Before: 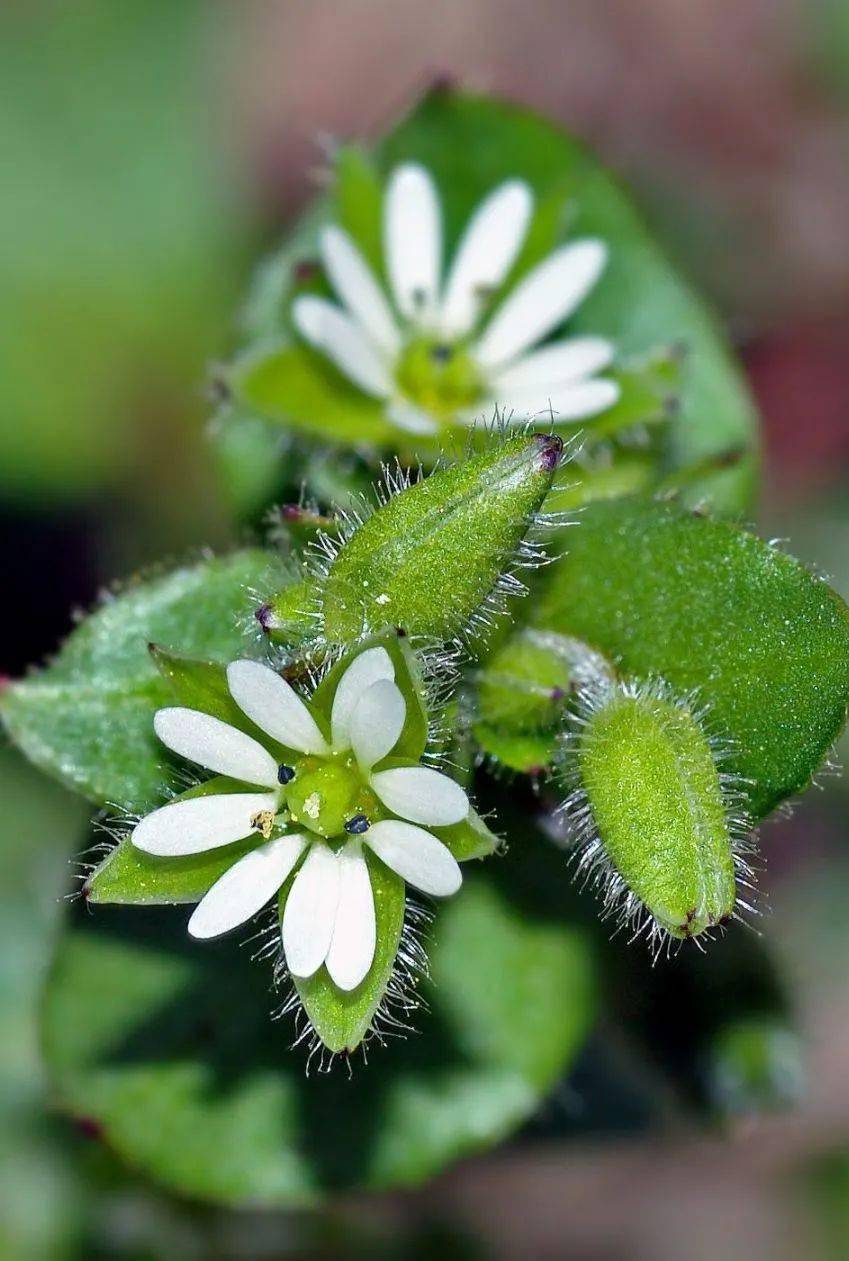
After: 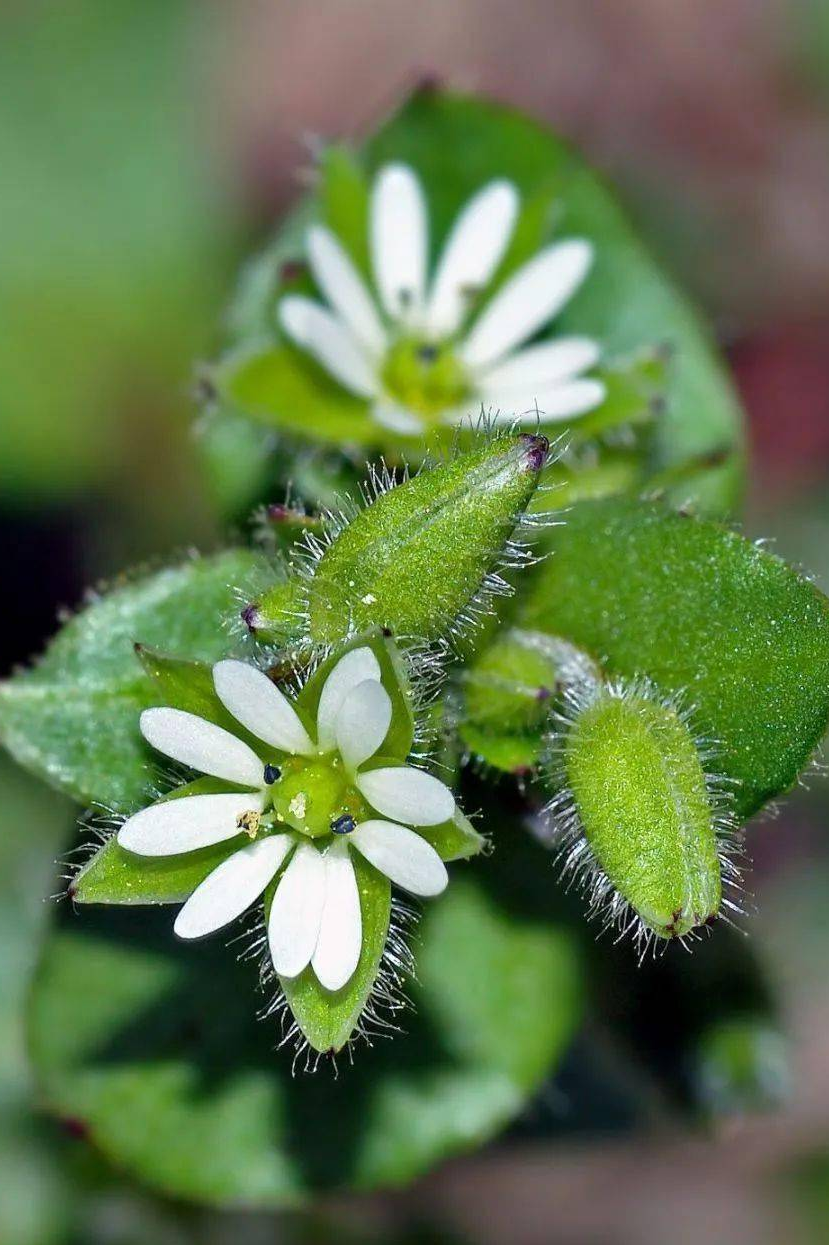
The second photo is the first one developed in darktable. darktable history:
crop and rotate: left 1.682%, right 0.569%, bottom 1.243%
